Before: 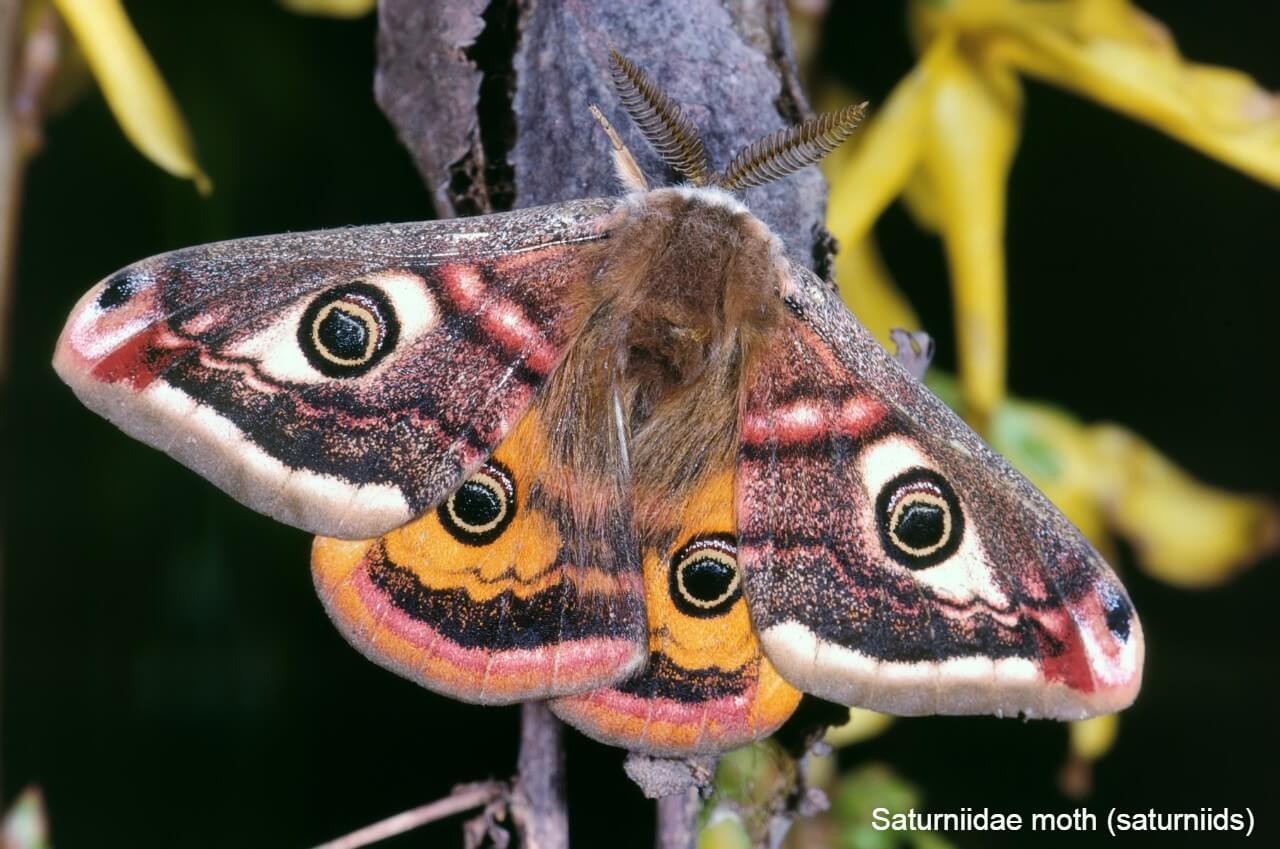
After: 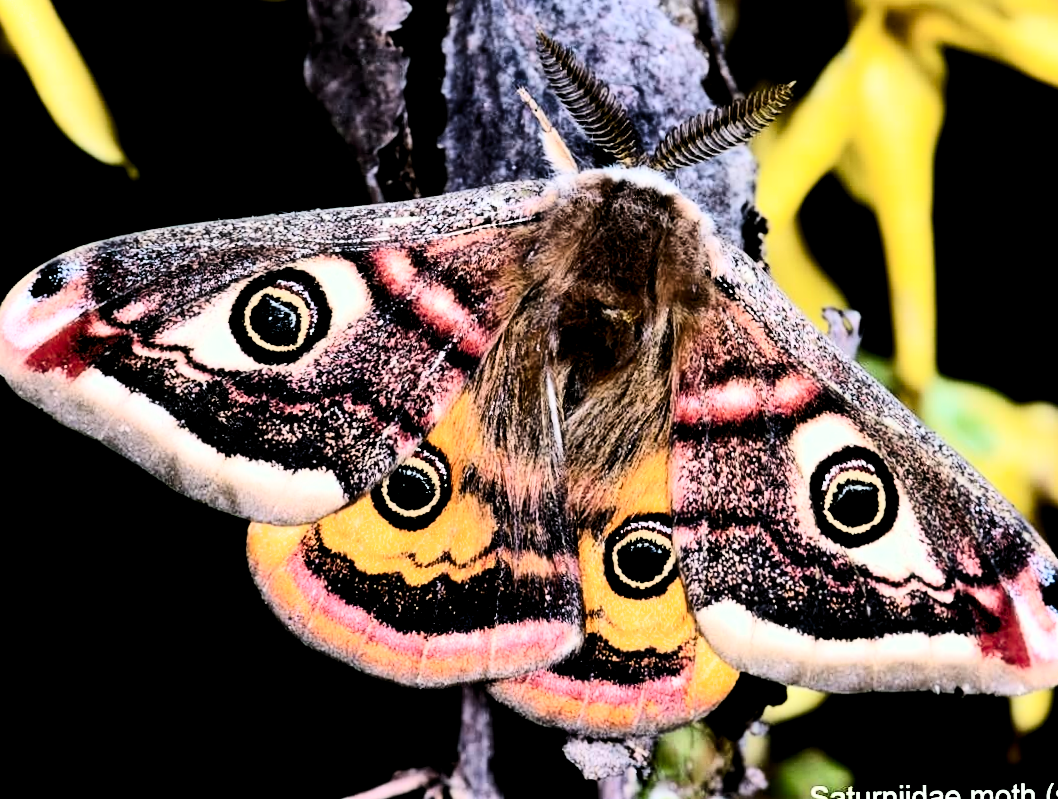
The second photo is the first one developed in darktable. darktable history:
filmic rgb: middle gray luminance 13.74%, black relative exposure -1.92 EV, white relative exposure 3.1 EV, threshold 5.95 EV, target black luminance 0%, hardness 1.8, latitude 58.52%, contrast 1.739, highlights saturation mix 4.94%, shadows ↔ highlights balance -37.1%, enable highlight reconstruction true
crop and rotate: angle 0.832°, left 4.322%, top 1.113%, right 11.162%, bottom 2.611%
contrast brightness saturation: contrast 0.407, brightness 0.049, saturation 0.252
